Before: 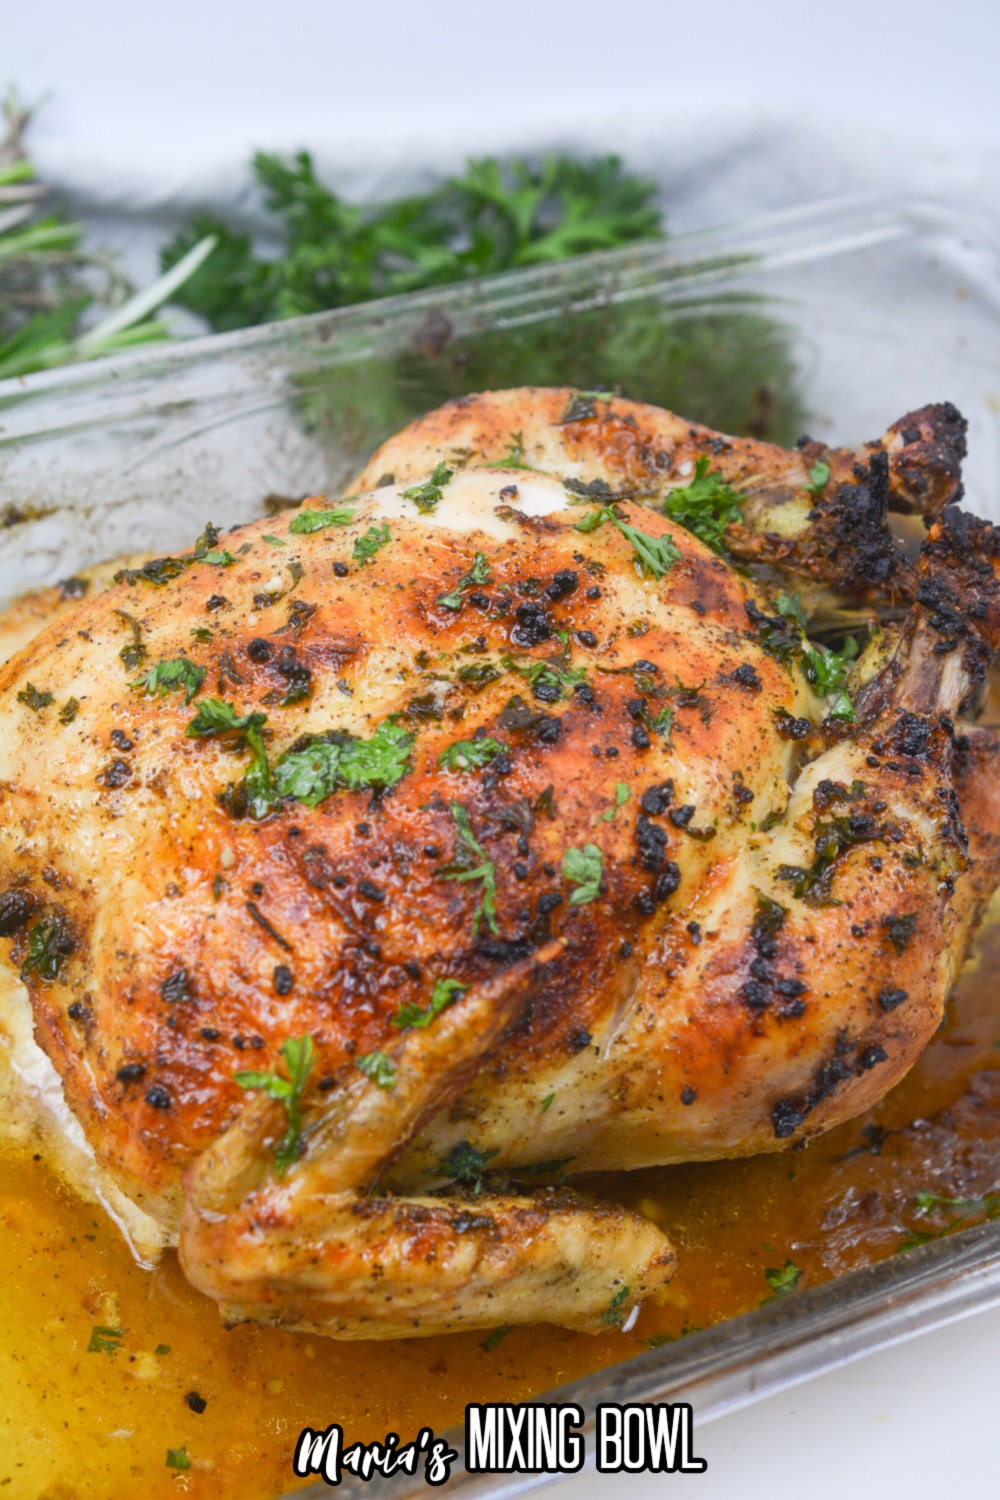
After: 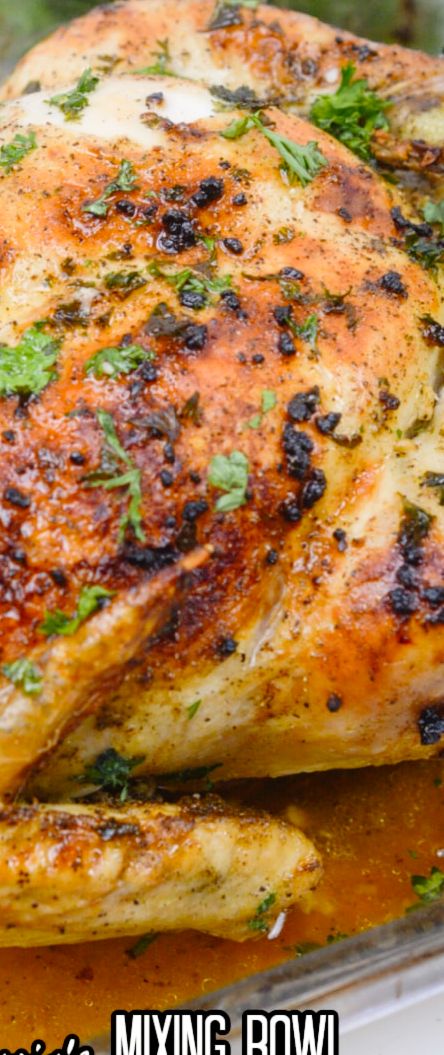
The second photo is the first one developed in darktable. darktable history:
crop: left 35.432%, top 26.233%, right 20.145%, bottom 3.432%
color balance rgb: on, module defaults
tone curve: curves: ch0 [(0, 0) (0.003, 0.001) (0.011, 0.004) (0.025, 0.013) (0.044, 0.022) (0.069, 0.035) (0.1, 0.053) (0.136, 0.088) (0.177, 0.149) (0.224, 0.213) (0.277, 0.293) (0.335, 0.381) (0.399, 0.463) (0.468, 0.546) (0.543, 0.616) (0.623, 0.693) (0.709, 0.766) (0.801, 0.843) (0.898, 0.921) (1, 1)], preserve colors none
